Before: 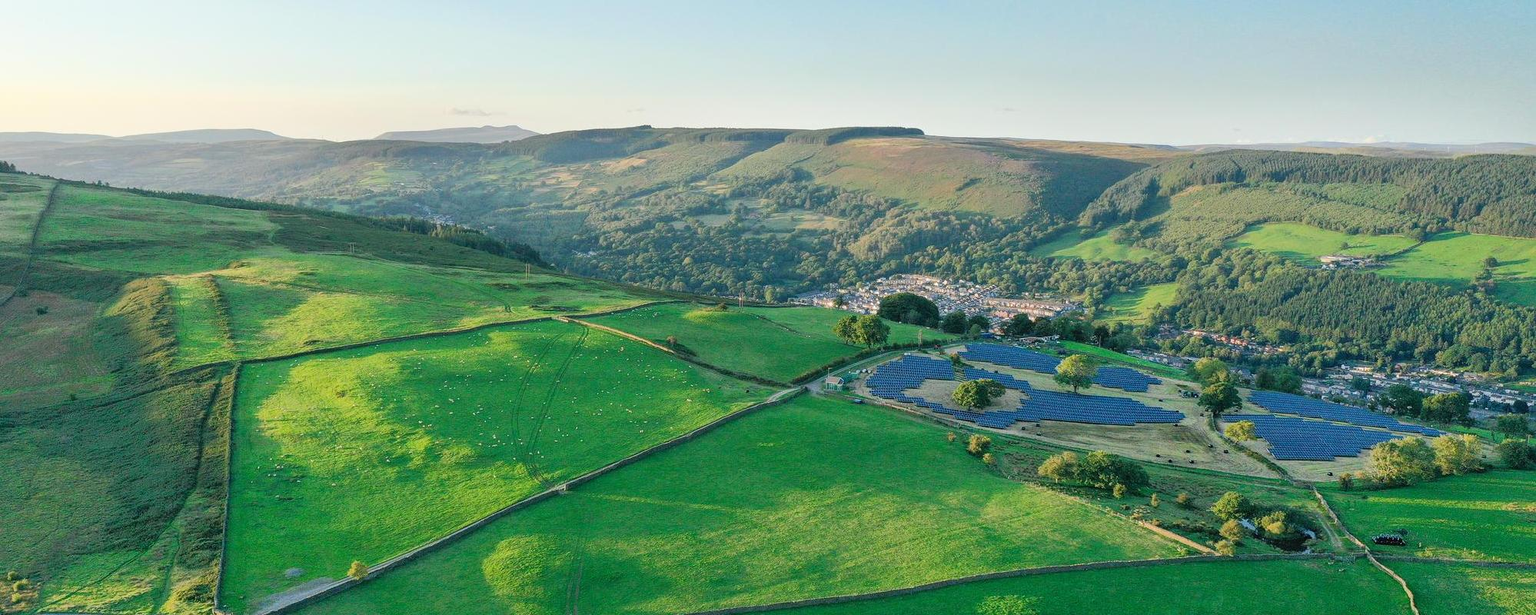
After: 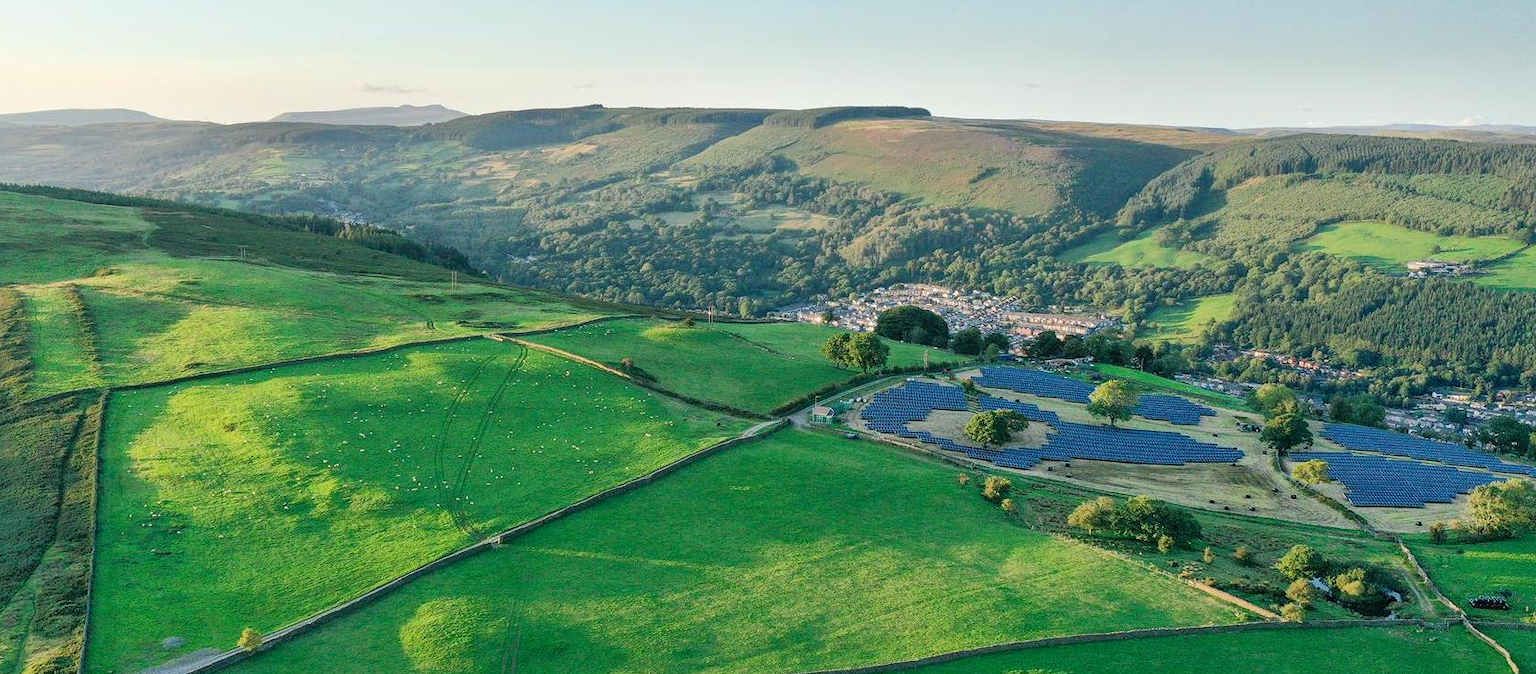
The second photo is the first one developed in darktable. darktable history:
local contrast: mode bilateral grid, contrast 21, coarseness 49, detail 119%, midtone range 0.2
crop: left 9.807%, top 6.252%, right 6.998%, bottom 2.484%
